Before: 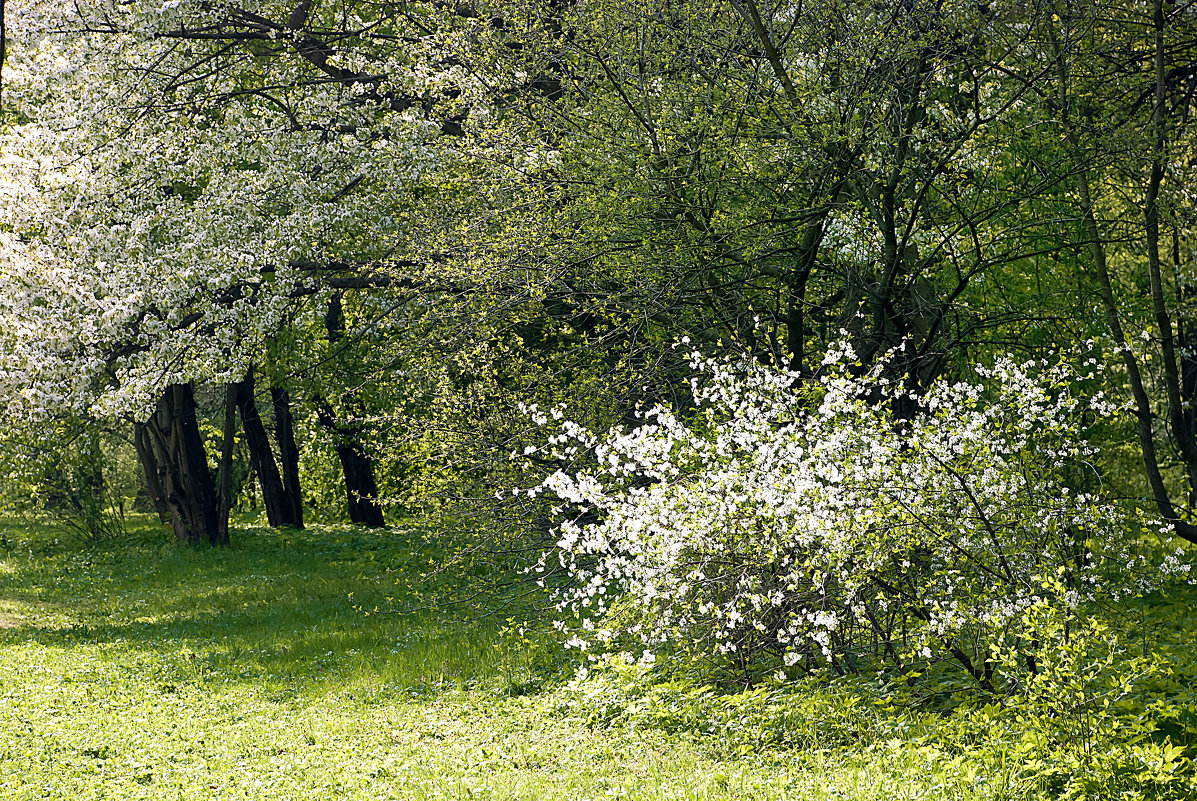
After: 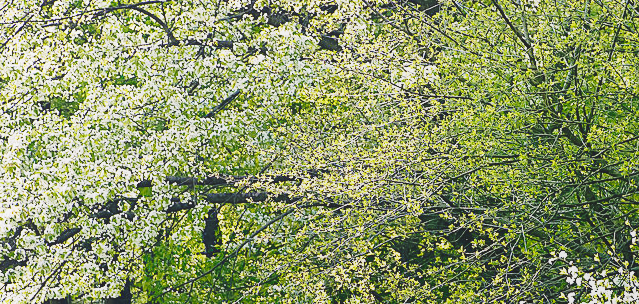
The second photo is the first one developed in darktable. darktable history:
crop: left 10.29%, top 10.729%, right 36.298%, bottom 51.236%
exposure: exposure 0.753 EV, compensate highlight preservation false
base curve: curves: ch0 [(0, 0) (0.028, 0.03) (0.121, 0.232) (0.46, 0.748) (0.859, 0.968) (1, 1)], preserve colors none
color calibration: illuminant same as pipeline (D50), adaptation XYZ, x 0.346, y 0.358, temperature 5022.12 K
local contrast: detail 72%
